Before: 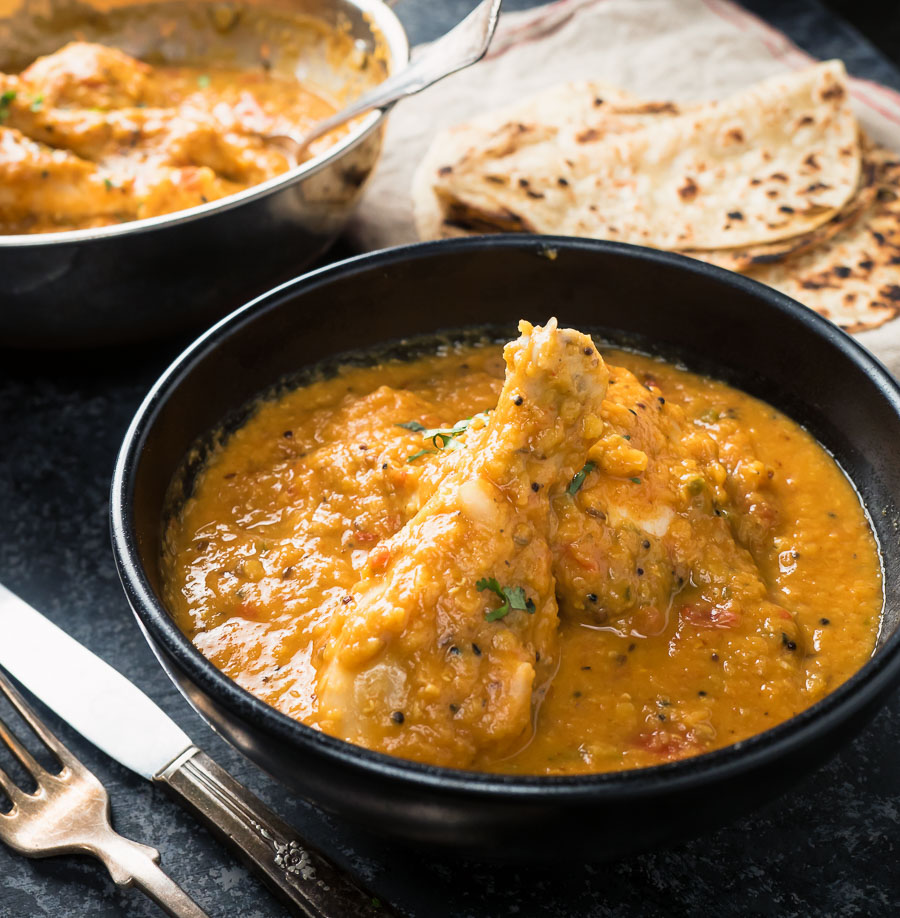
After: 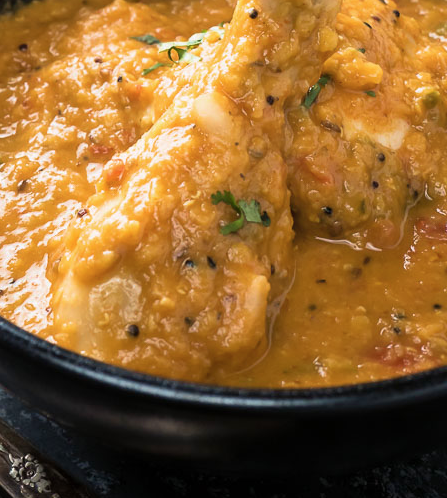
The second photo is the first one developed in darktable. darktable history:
color zones: curves: ch1 [(0, 0.469) (0.001, 0.469) (0.12, 0.446) (0.248, 0.469) (0.5, 0.5) (0.748, 0.5) (0.999, 0.469) (1, 0.469)]
velvia: on, module defaults
crop: left 29.464%, top 42.19%, right 20.845%, bottom 3.508%
